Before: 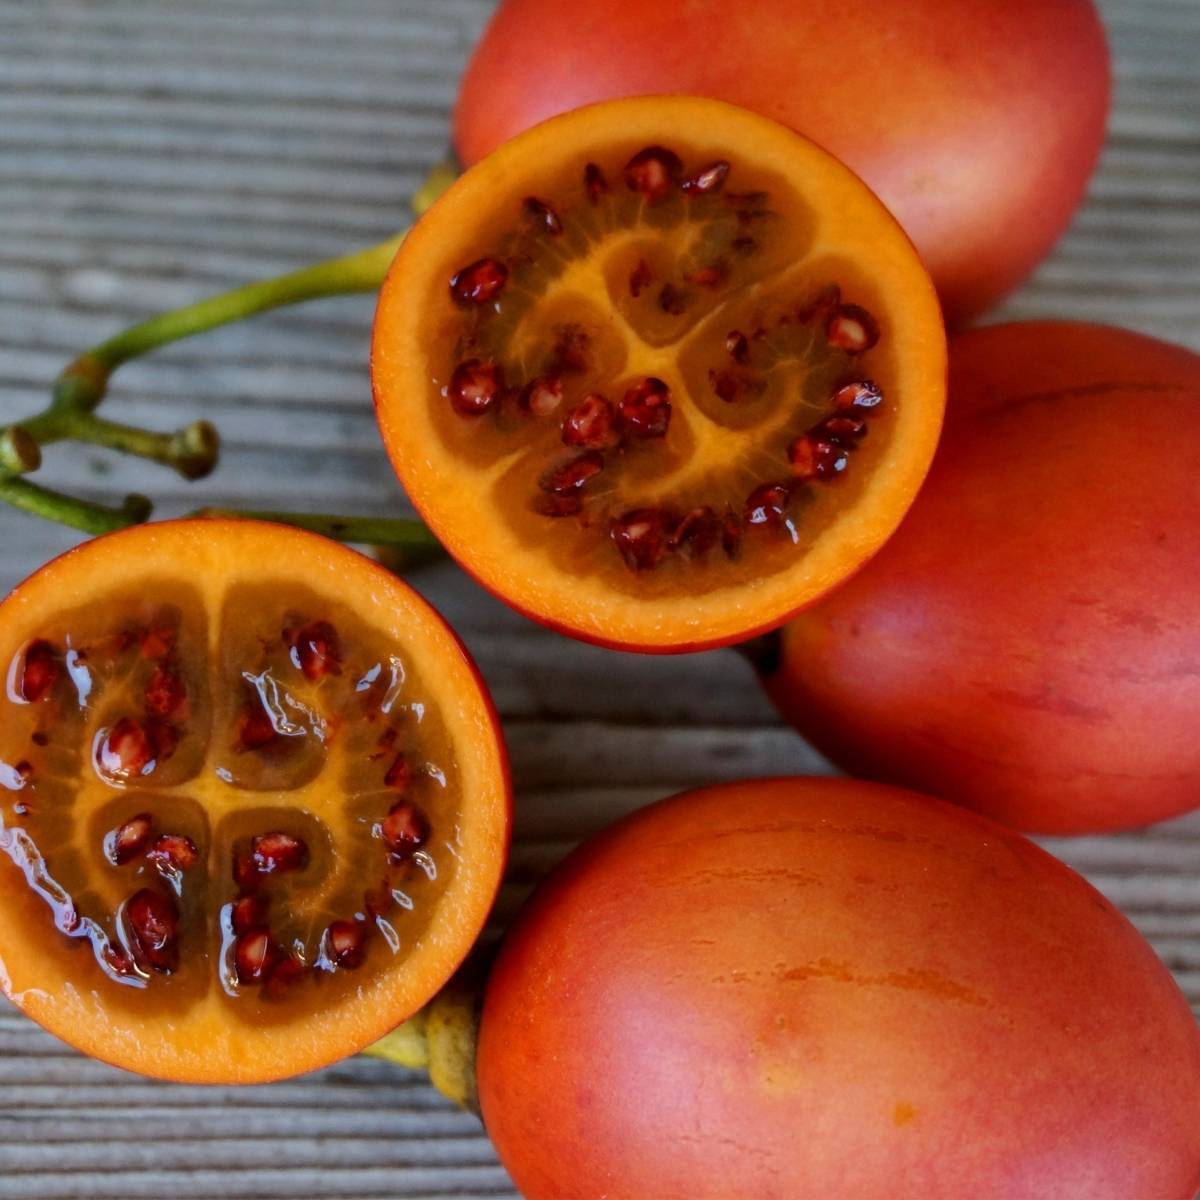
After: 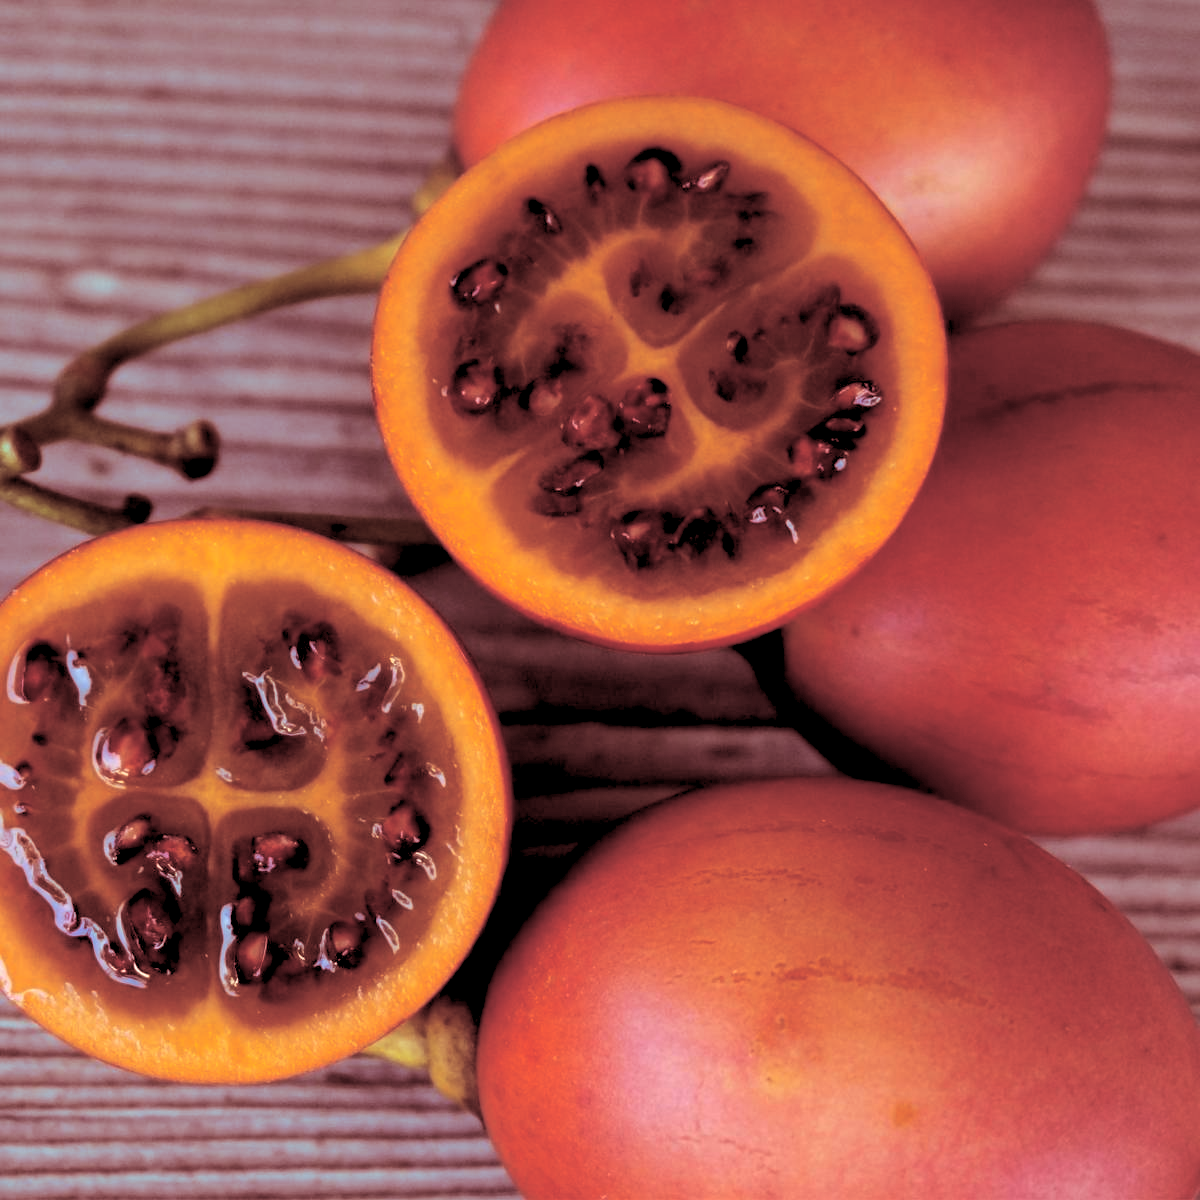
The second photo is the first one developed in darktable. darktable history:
split-toning: highlights › saturation 0, balance -61.83
rgb levels: levels [[0.013, 0.434, 0.89], [0, 0.5, 1], [0, 0.5, 1]]
